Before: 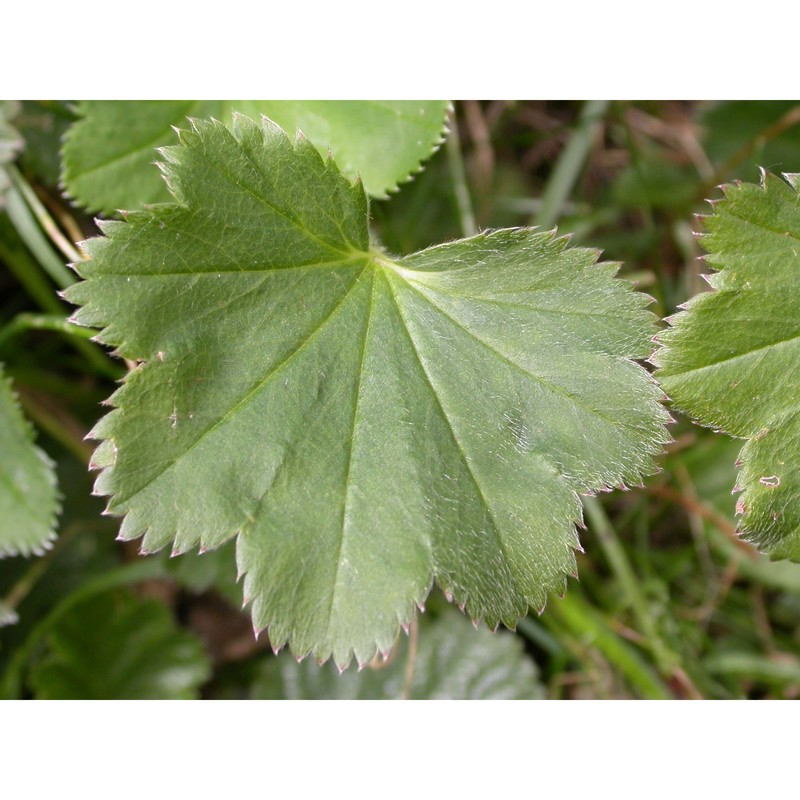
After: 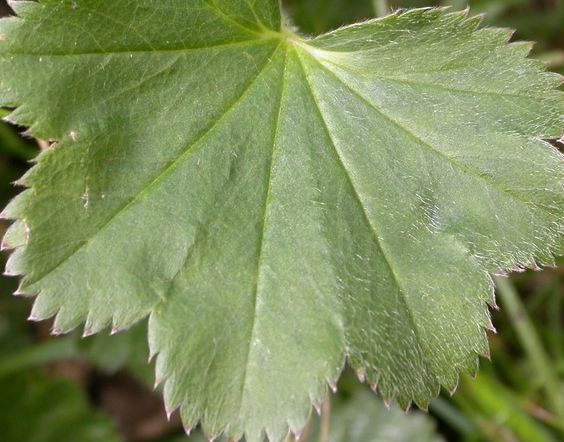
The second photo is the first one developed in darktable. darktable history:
crop: left 11.123%, top 27.61%, right 18.3%, bottom 17.034%
color balance: mode lift, gamma, gain (sRGB)
